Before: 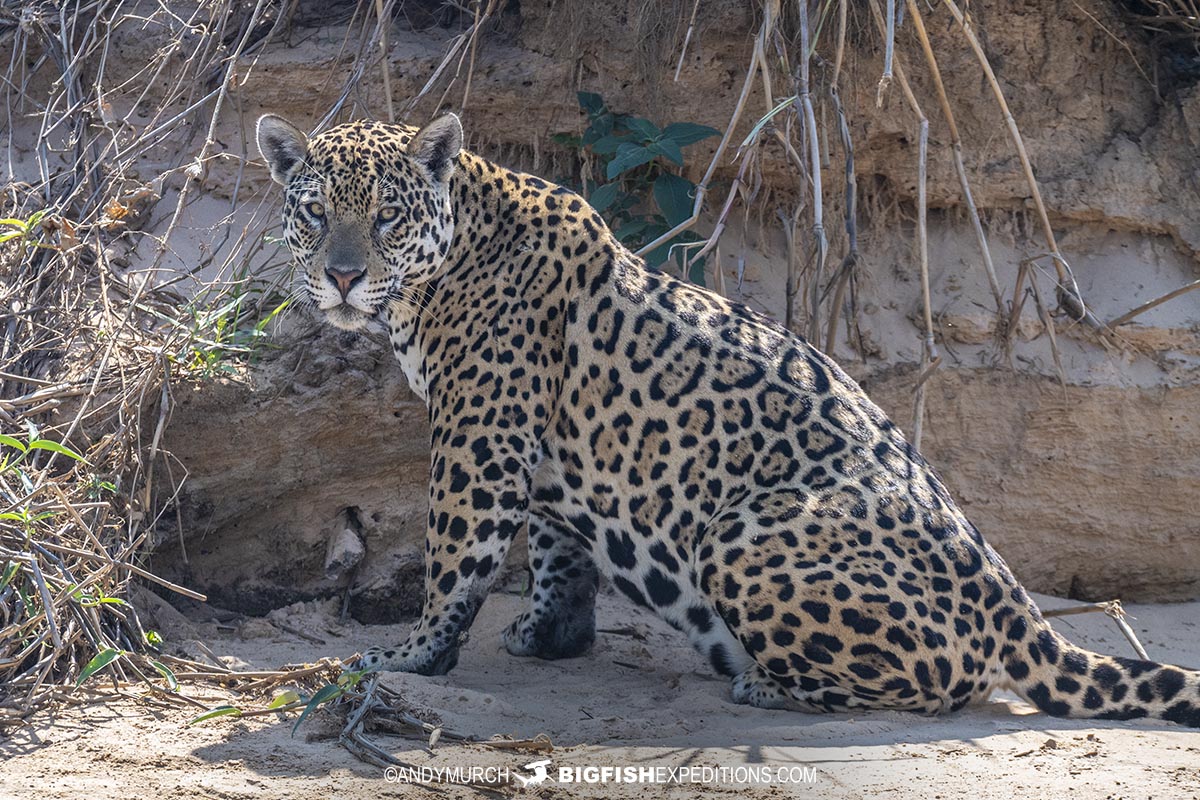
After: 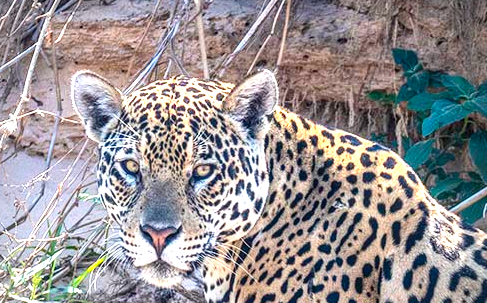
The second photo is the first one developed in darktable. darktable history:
vignetting: on, module defaults
contrast brightness saturation: contrast 0.16, saturation 0.32
exposure: exposure 1.25 EV, compensate exposure bias true, compensate highlight preservation false
crop: left 15.452%, top 5.459%, right 43.956%, bottom 56.62%
local contrast: on, module defaults
